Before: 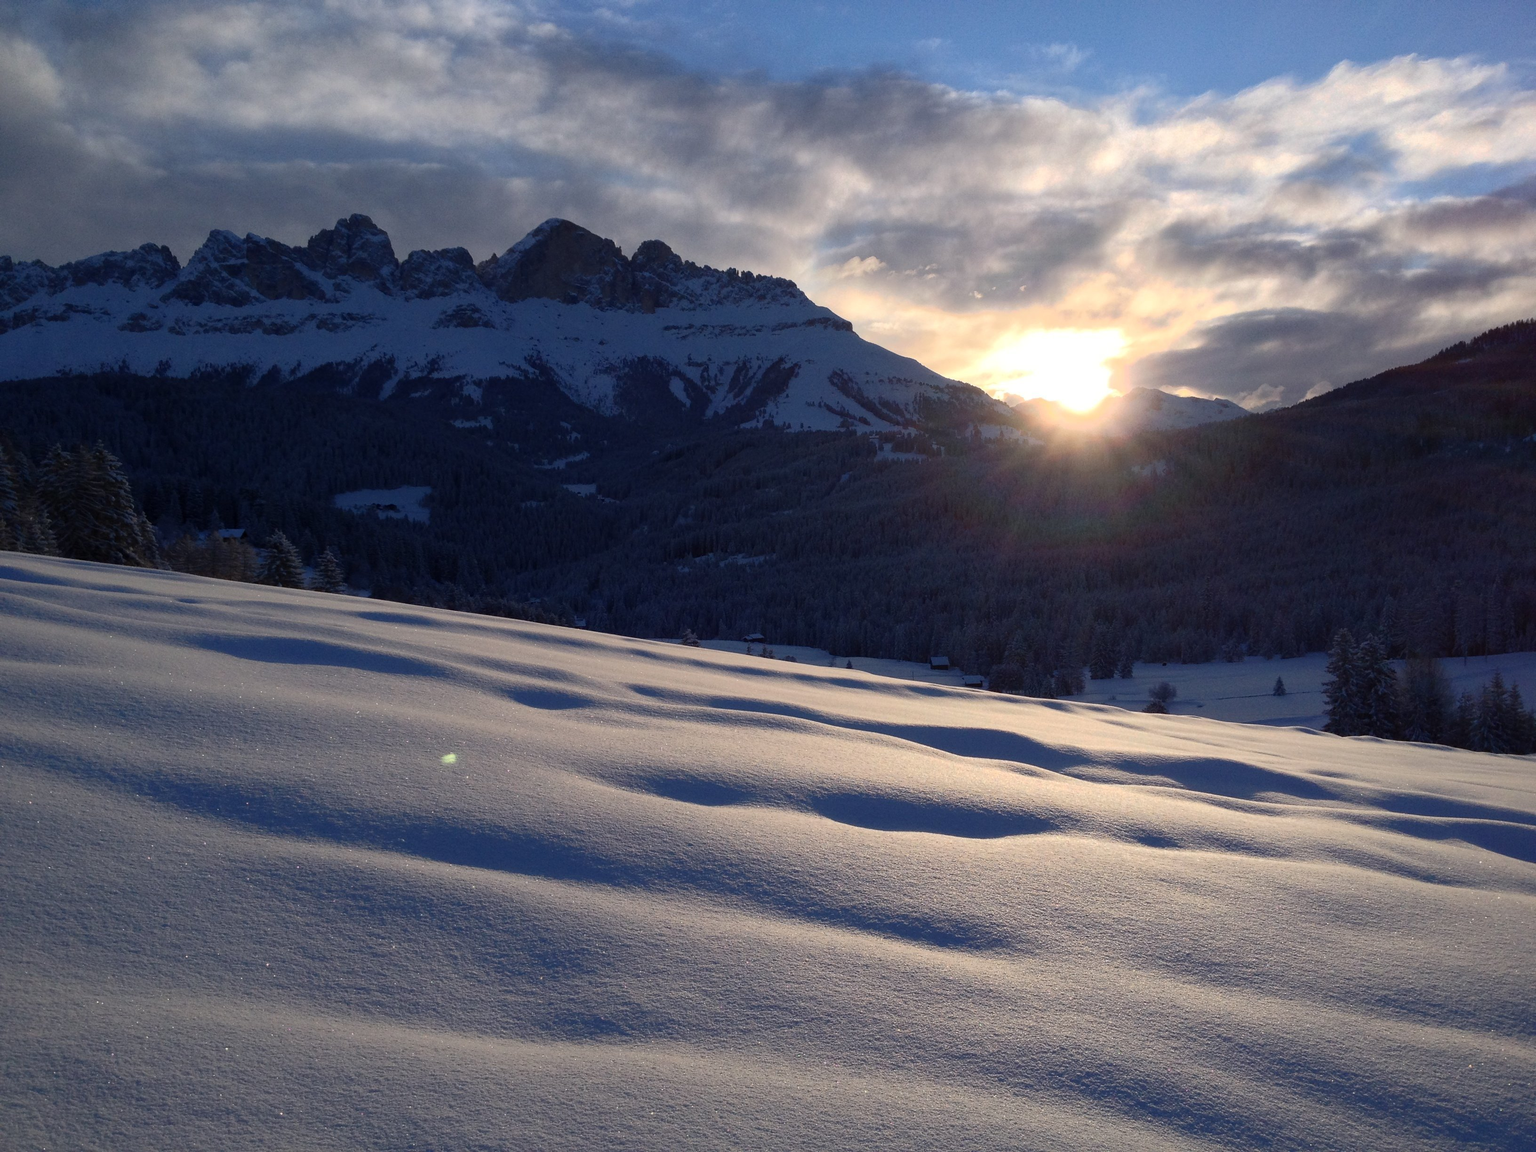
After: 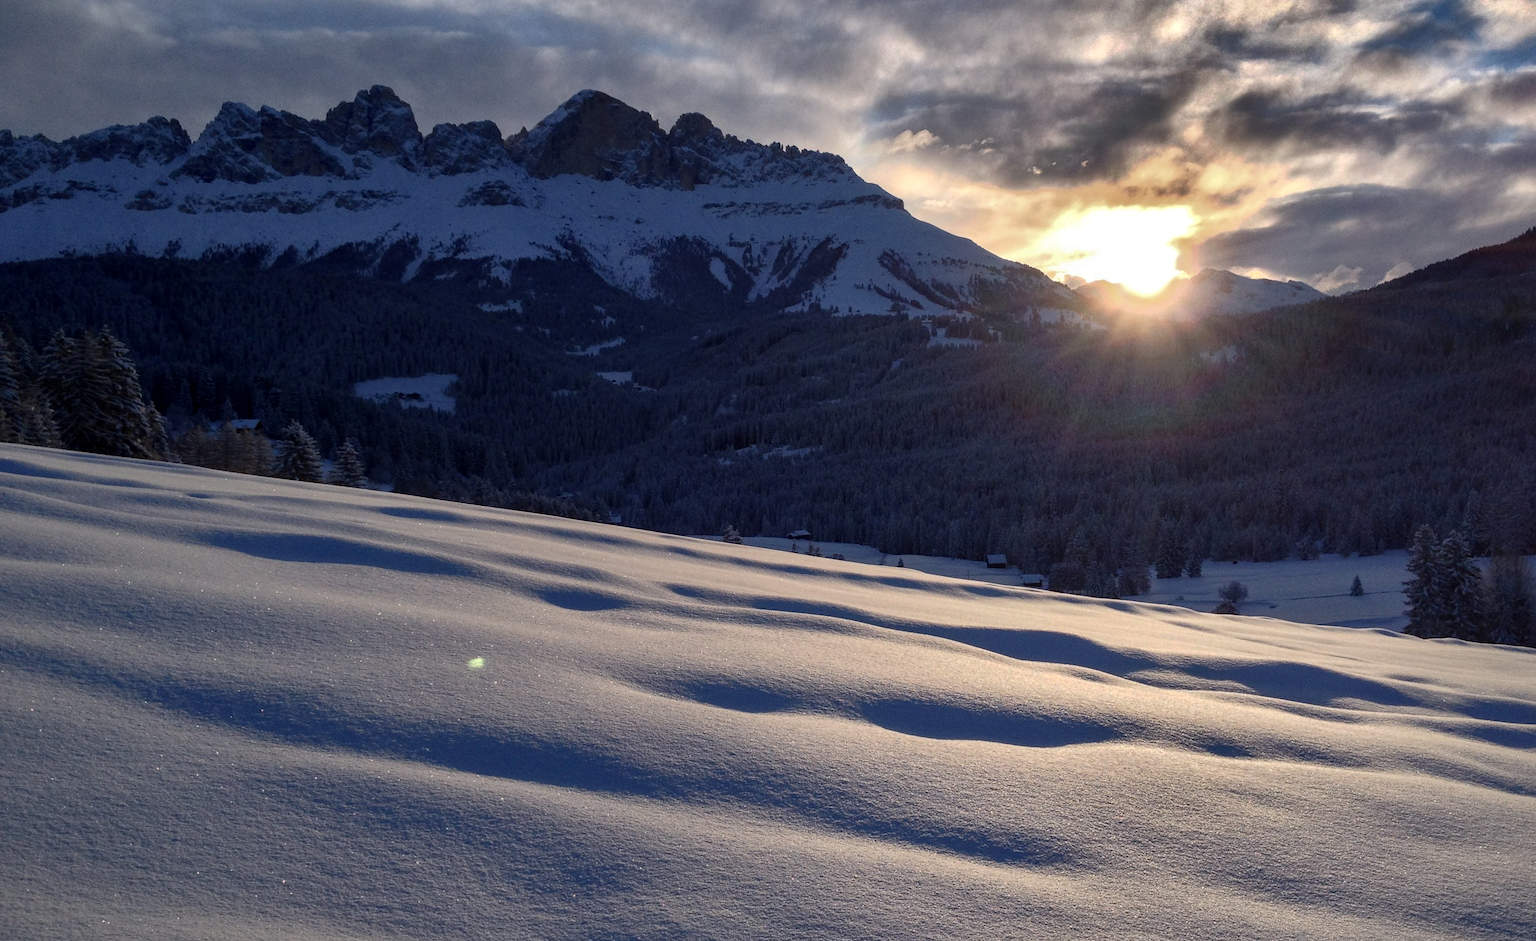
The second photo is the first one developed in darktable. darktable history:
tone equalizer: on, module defaults
local contrast: on, module defaults
crop and rotate: angle 0.03°, top 11.643%, right 5.651%, bottom 11.189%
shadows and highlights: shadows 24.5, highlights -78.15, soften with gaussian
